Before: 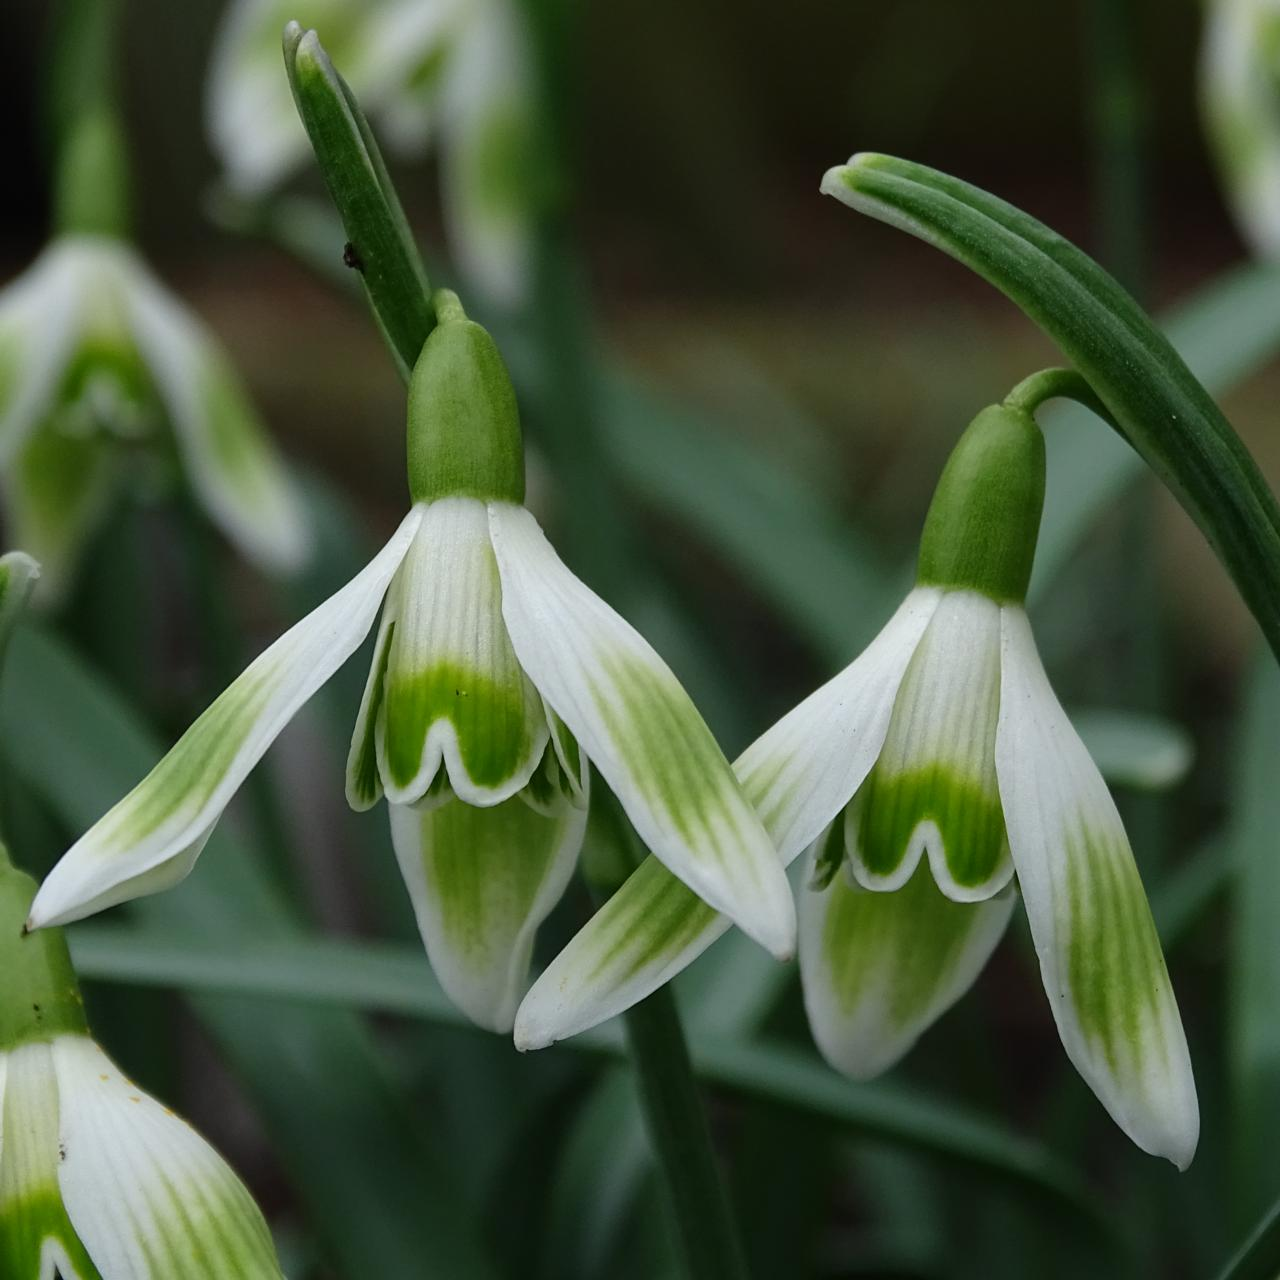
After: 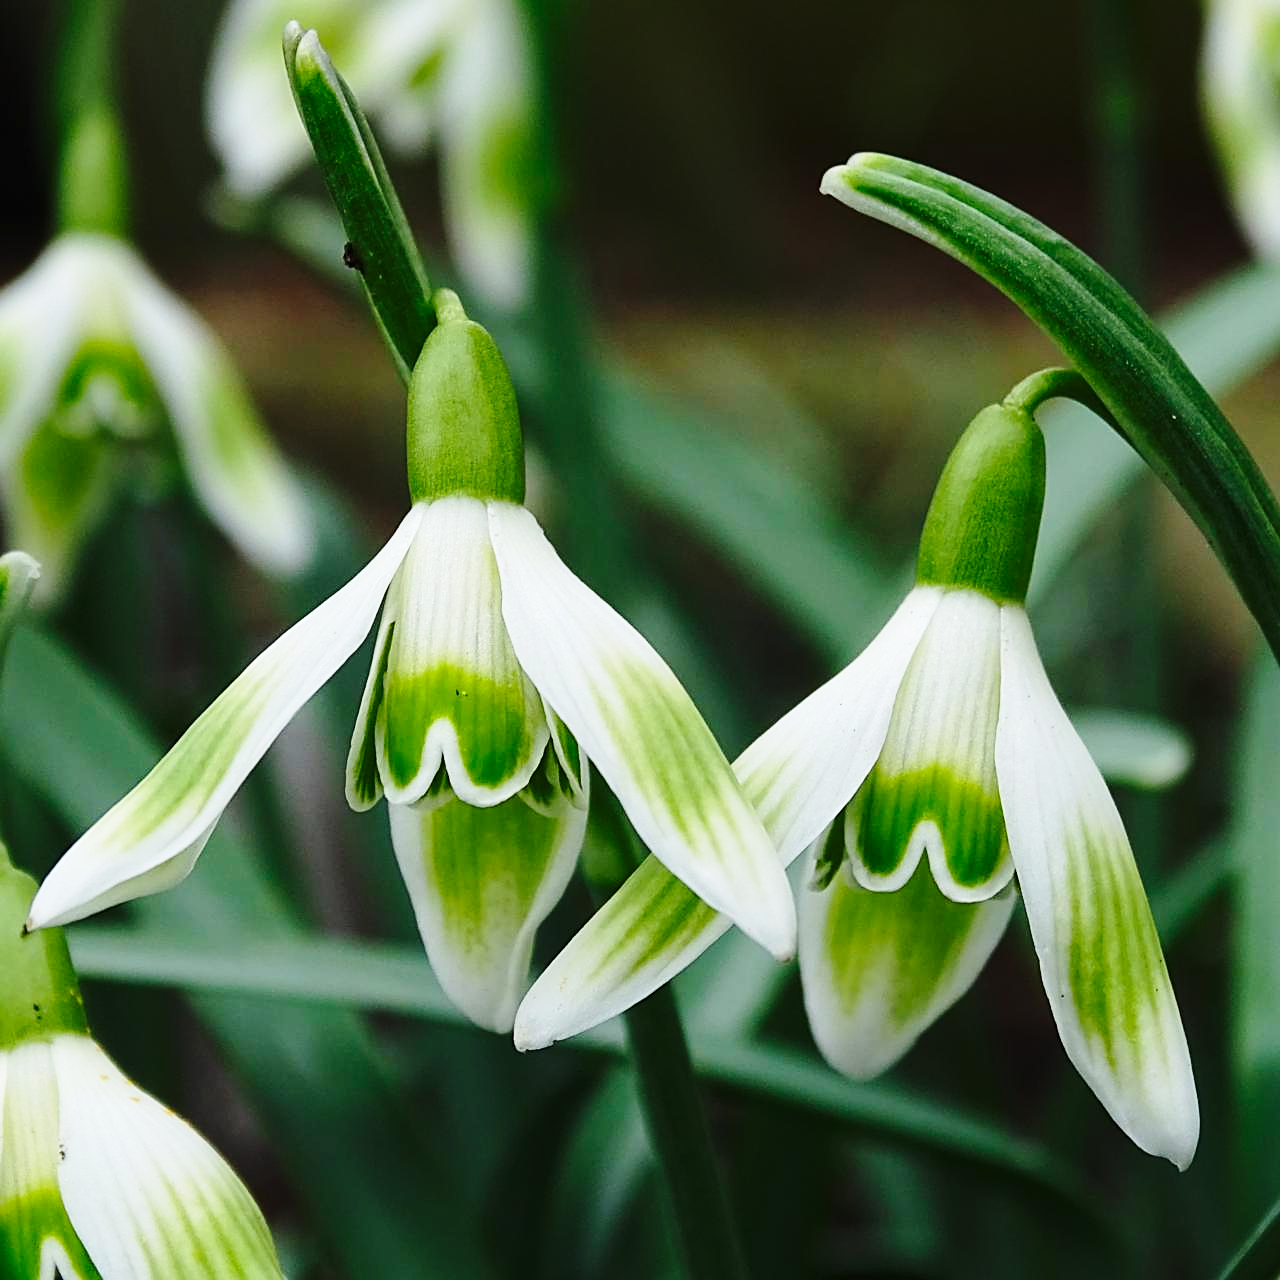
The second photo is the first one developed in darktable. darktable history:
sharpen: on, module defaults
base curve: curves: ch0 [(0, 0) (0.028, 0.03) (0.121, 0.232) (0.46, 0.748) (0.859, 0.968) (1, 1)], preserve colors none
contrast brightness saturation: contrast 0.1, brightness 0.03, saturation 0.09
